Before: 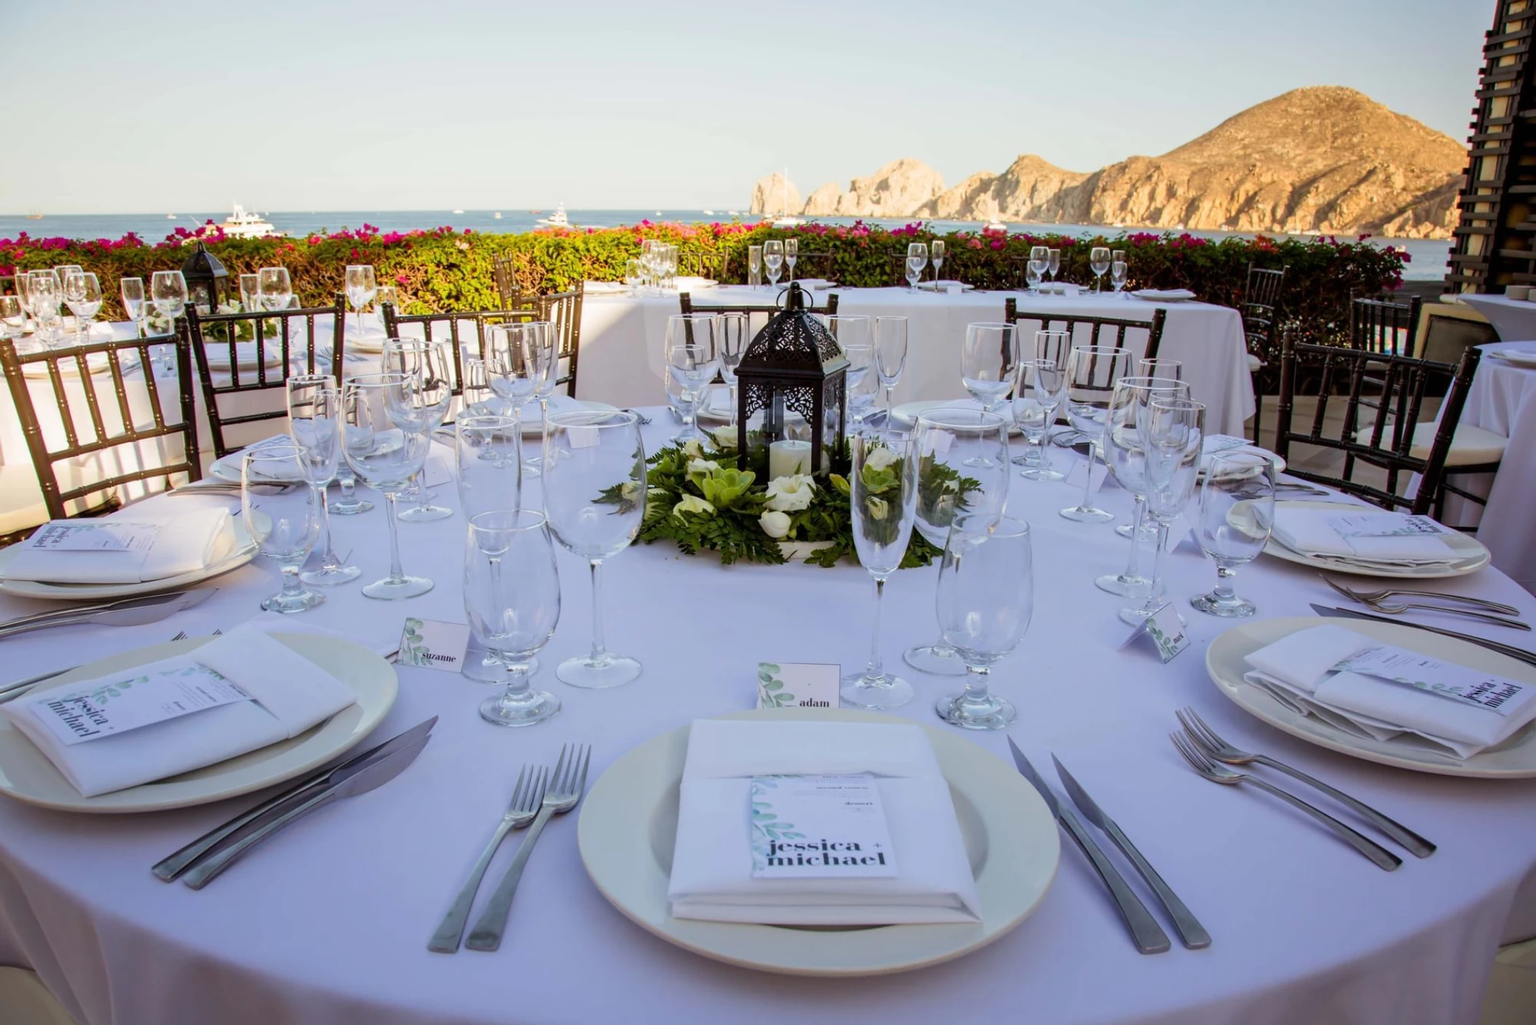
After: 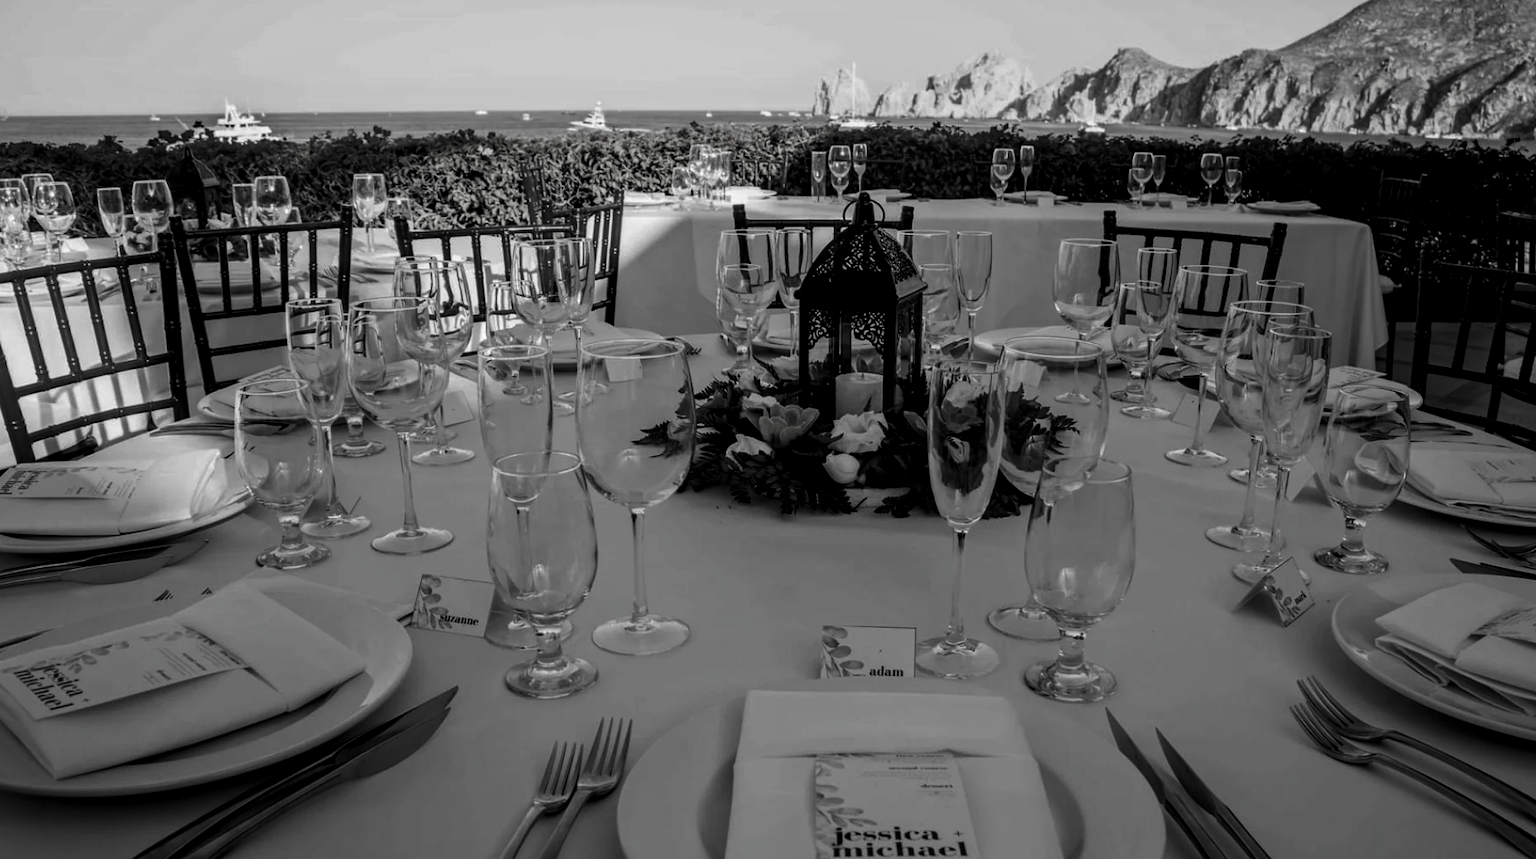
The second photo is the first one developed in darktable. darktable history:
crop and rotate: left 2.324%, top 11.042%, right 9.807%, bottom 15.178%
local contrast: on, module defaults
contrast brightness saturation: contrast -0.03, brightness -0.608, saturation -0.991
